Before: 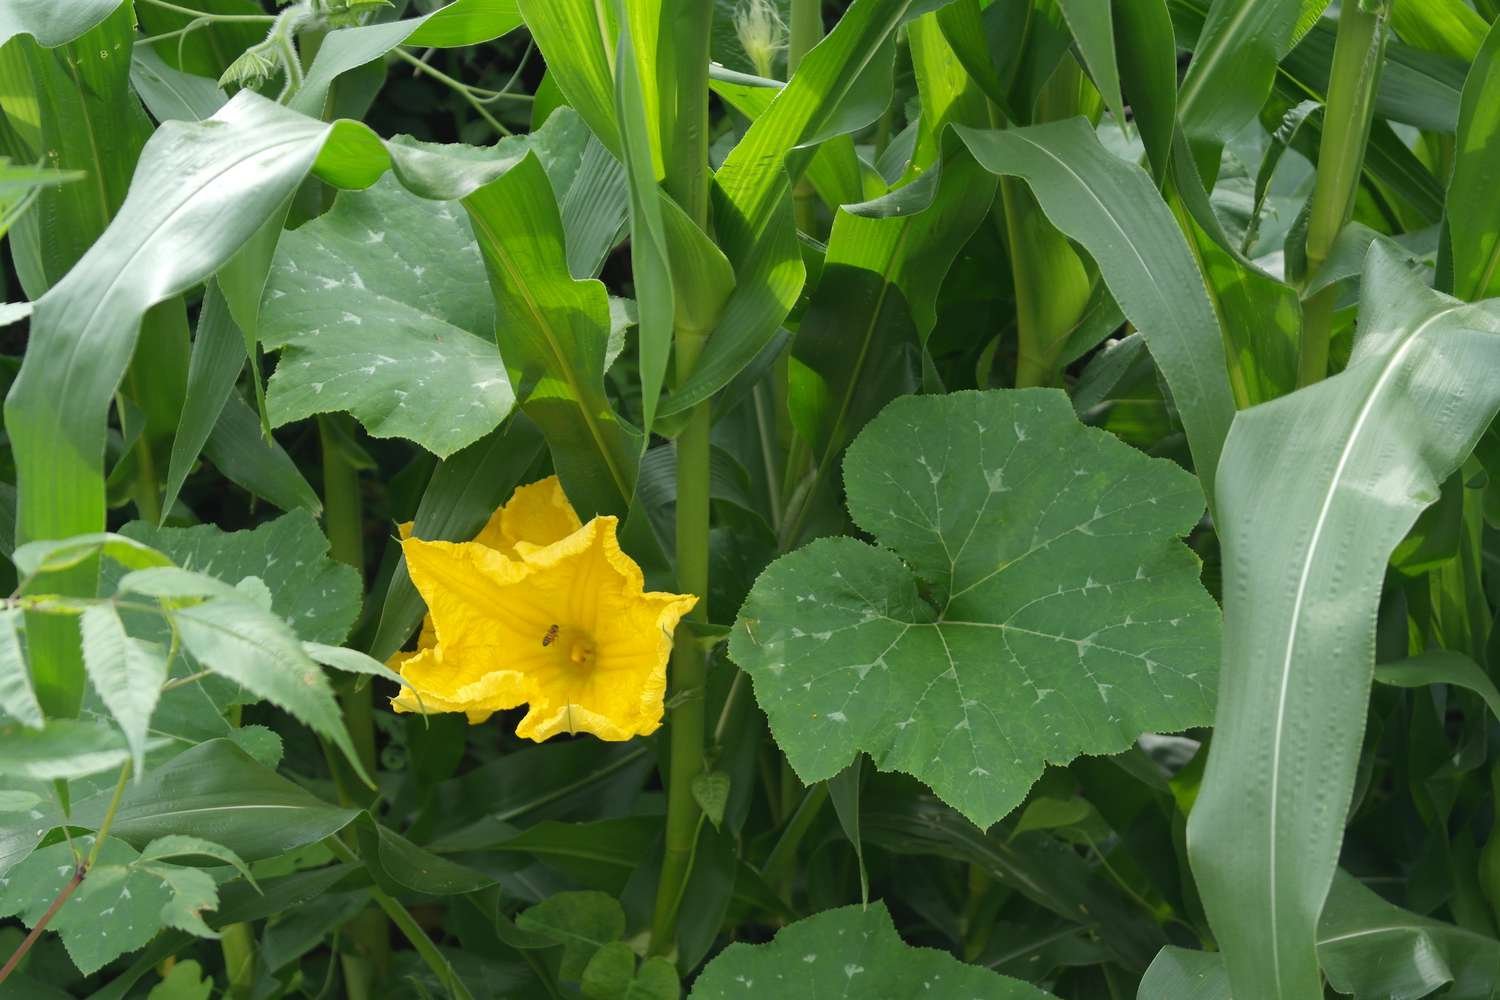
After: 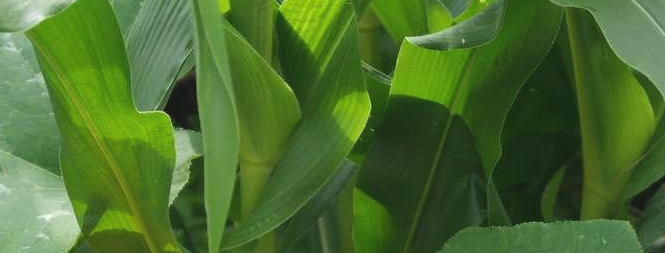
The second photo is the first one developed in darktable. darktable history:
exposure: black level correction -0.004, exposure 0.048 EV, compensate highlight preservation false
crop: left 29.055%, top 16.839%, right 26.61%, bottom 57.769%
